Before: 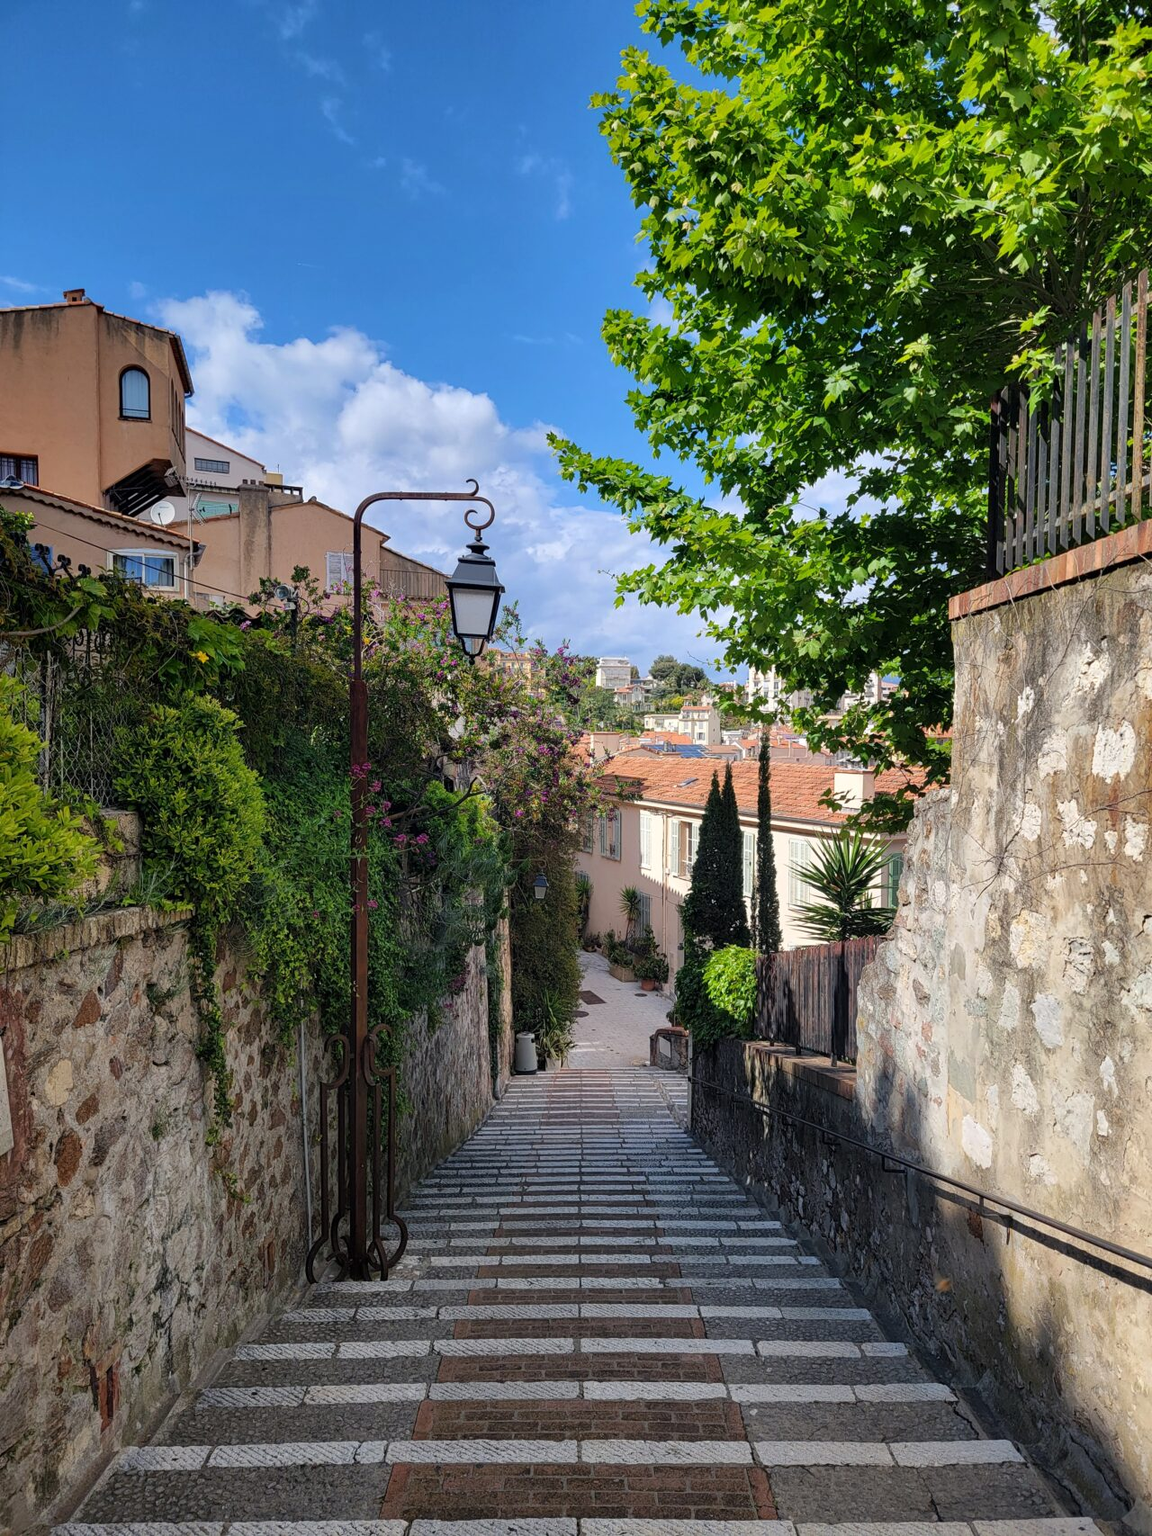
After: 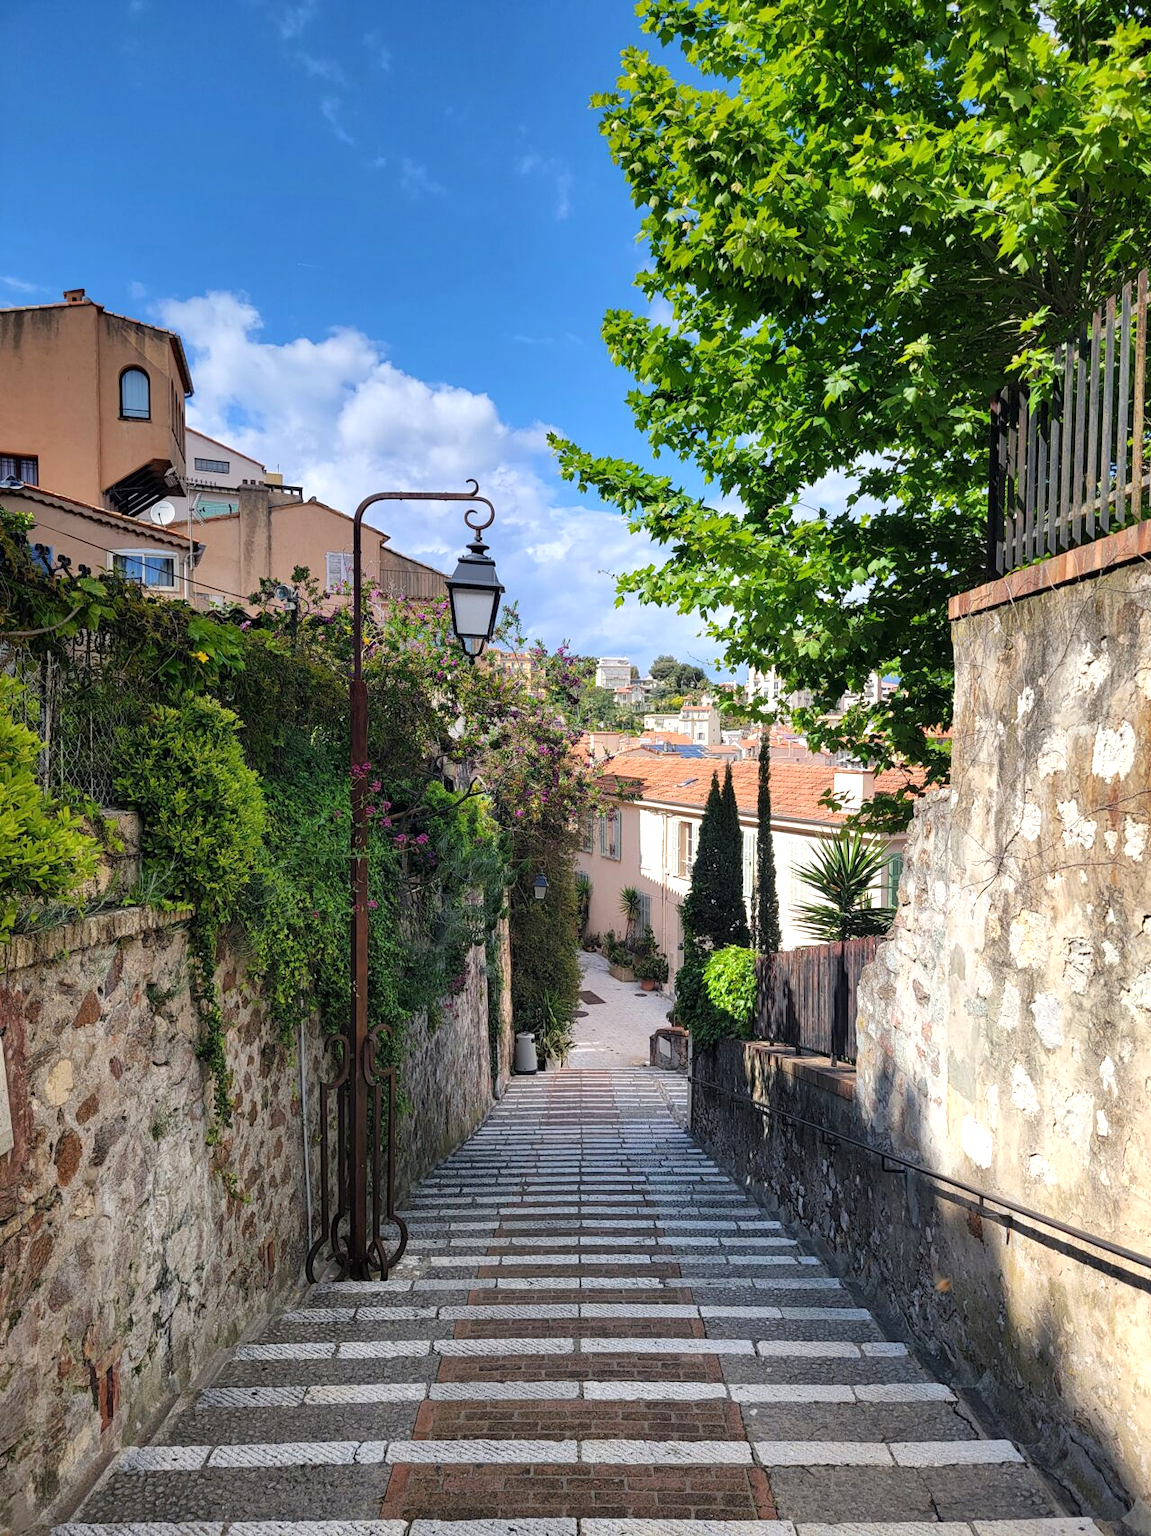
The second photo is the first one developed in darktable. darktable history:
exposure: black level correction 0, exposure 0.7 EV, compensate exposure bias true, compensate highlight preservation false
graduated density: on, module defaults
